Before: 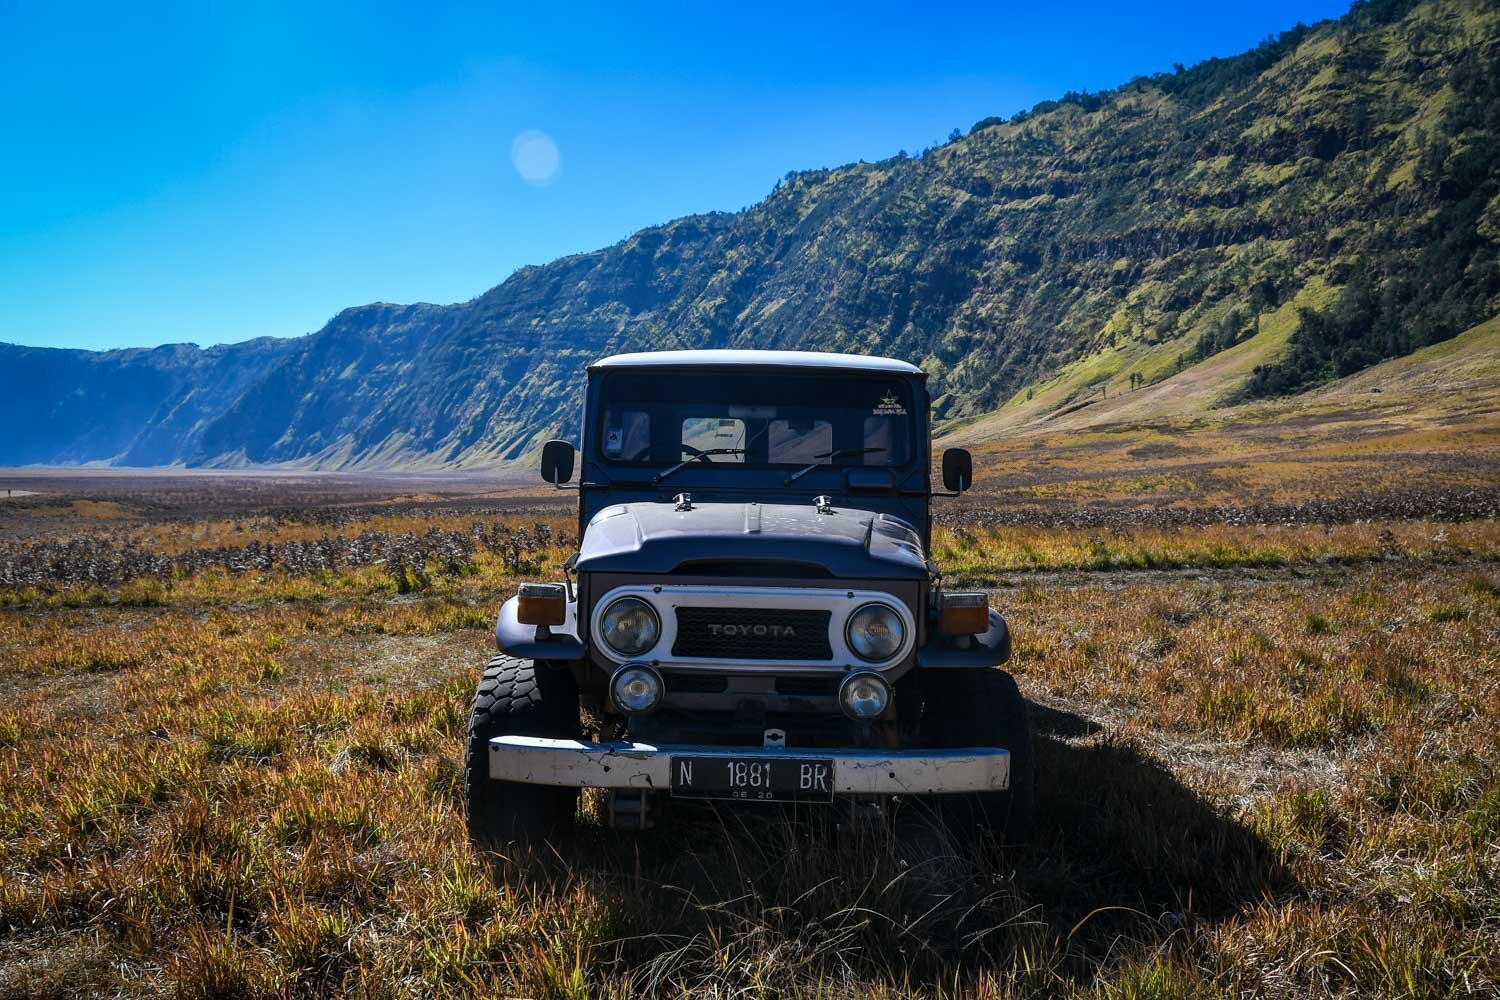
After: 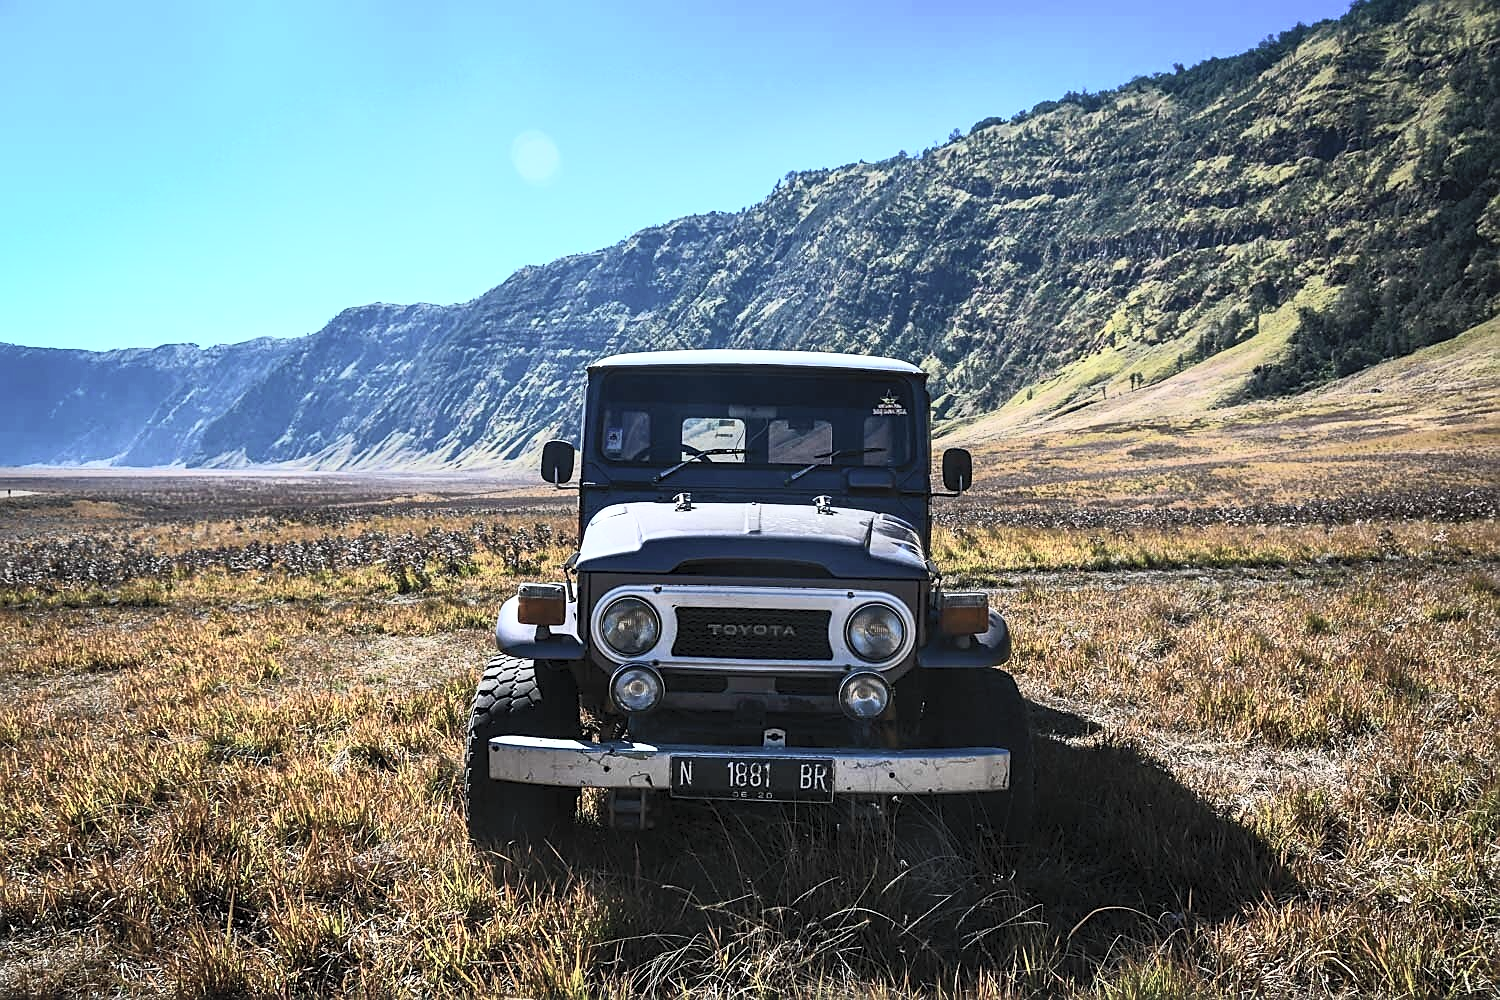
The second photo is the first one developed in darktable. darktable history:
sharpen: on, module defaults
contrast brightness saturation: contrast 0.436, brightness 0.551, saturation -0.192
